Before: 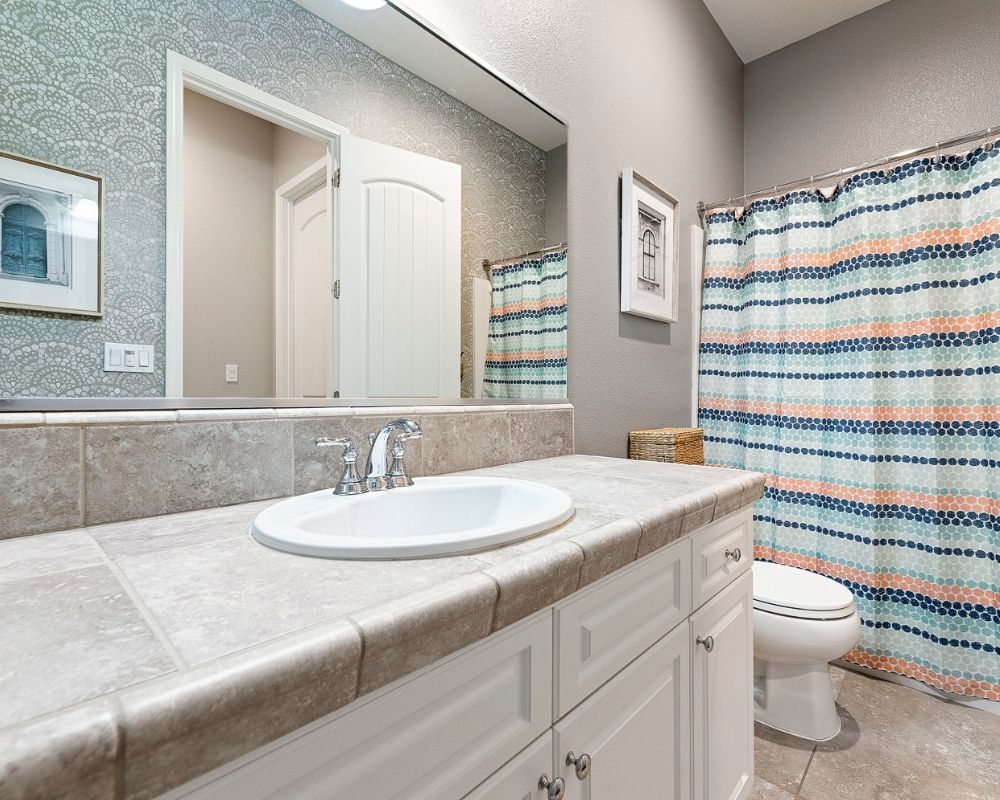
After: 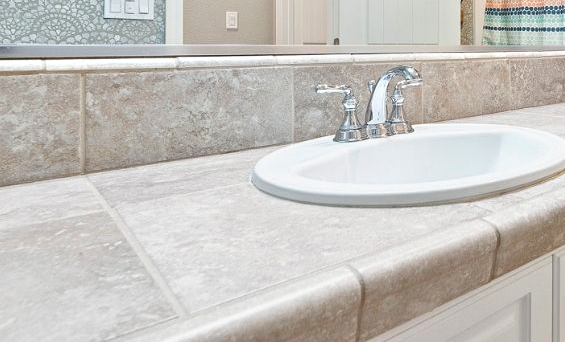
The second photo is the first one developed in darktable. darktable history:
crop: top 44.226%, right 43.488%, bottom 12.908%
tone equalizer: -8 EV 1.98 EV, -7 EV 1.98 EV, -6 EV 1.96 EV, -5 EV 2 EV, -4 EV 1.97 EV, -3 EV 1.48 EV, -2 EV 0.992 EV, -1 EV 0.488 EV
